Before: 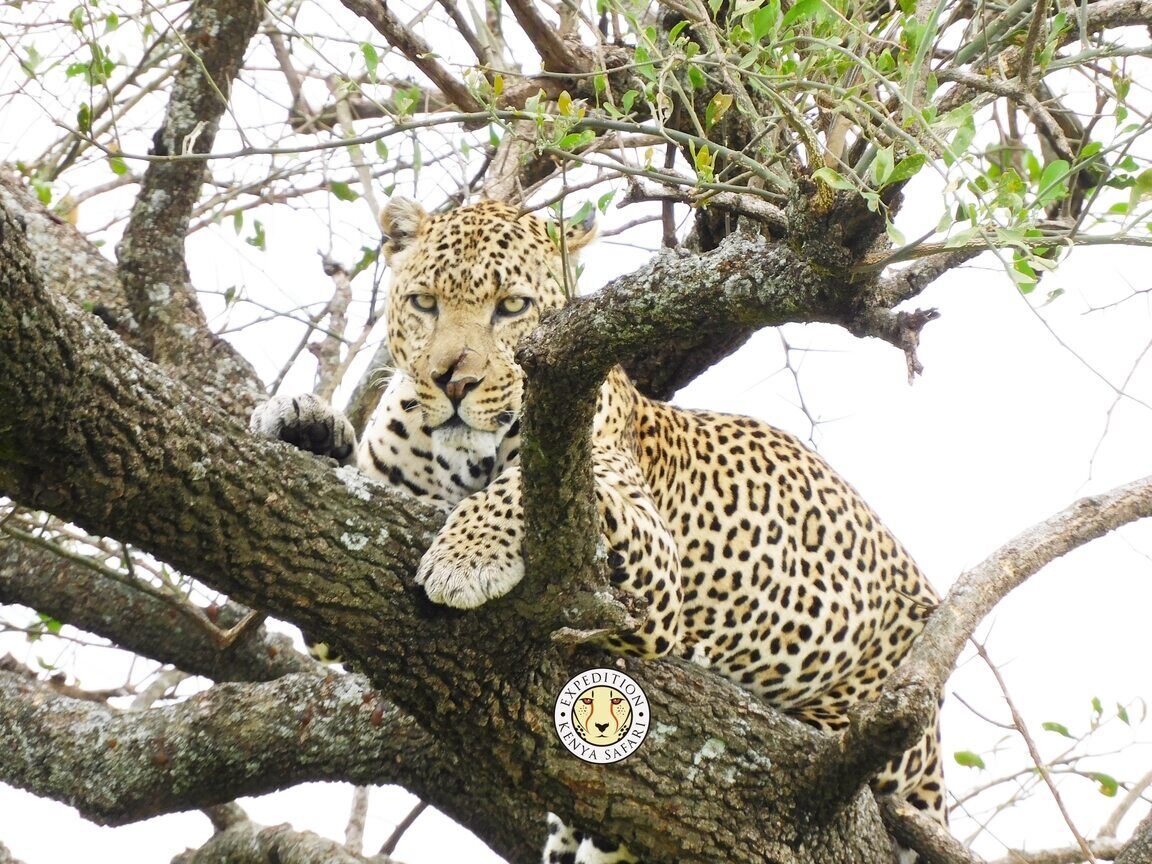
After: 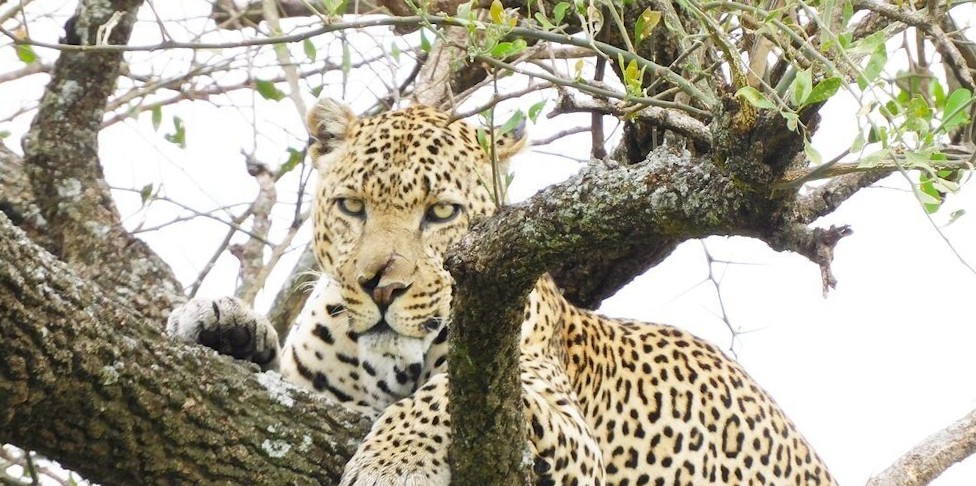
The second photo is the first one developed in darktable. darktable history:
crop and rotate: left 9.345%, top 7.22%, right 4.982%, bottom 32.331%
rotate and perspective: rotation 0.679°, lens shift (horizontal) 0.136, crop left 0.009, crop right 0.991, crop top 0.078, crop bottom 0.95
